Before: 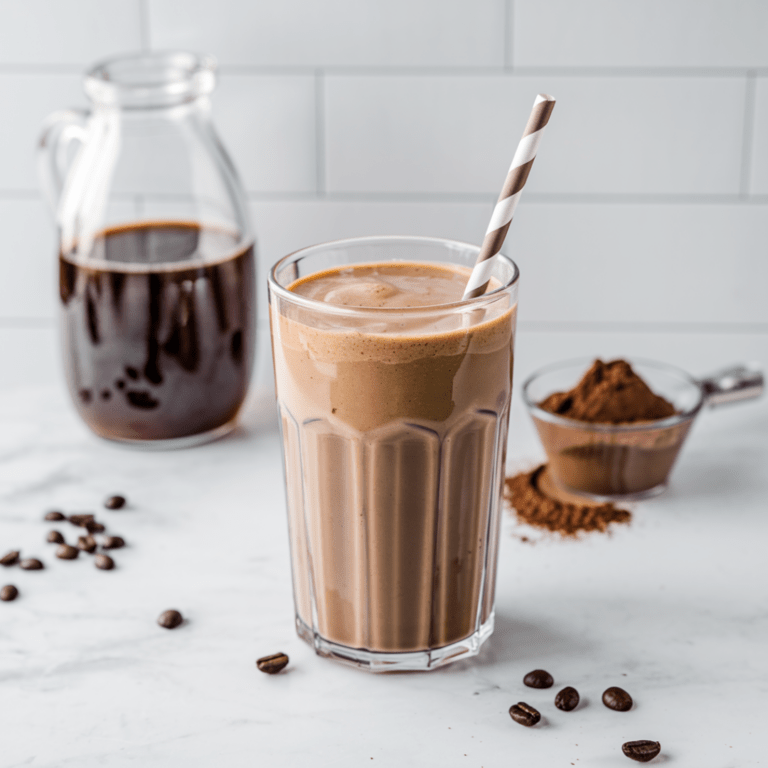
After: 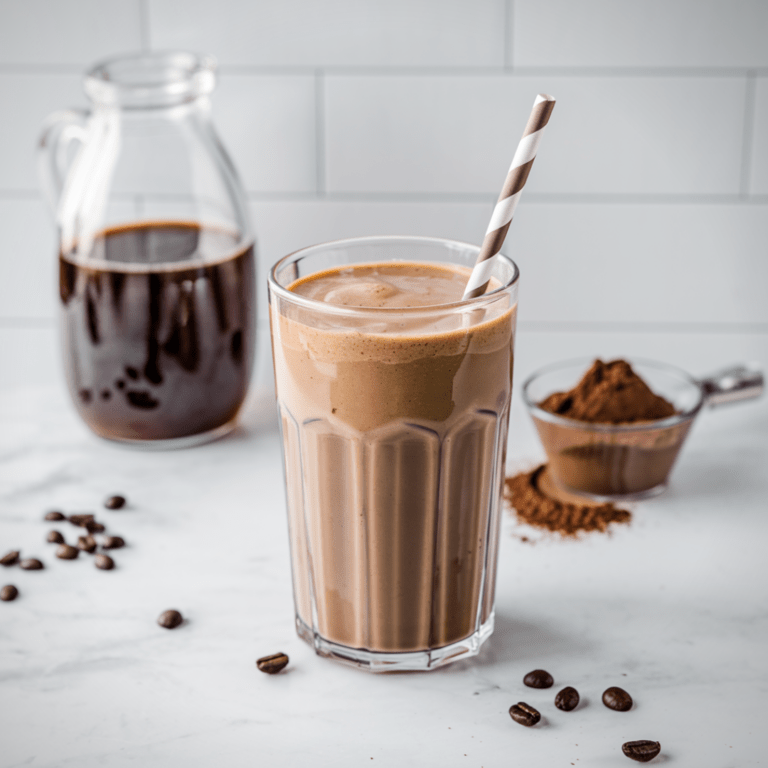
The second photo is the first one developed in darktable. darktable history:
vignetting: fall-off start 92.61%, brightness -0.369, saturation 0.013, center (0, 0.004), unbound false
